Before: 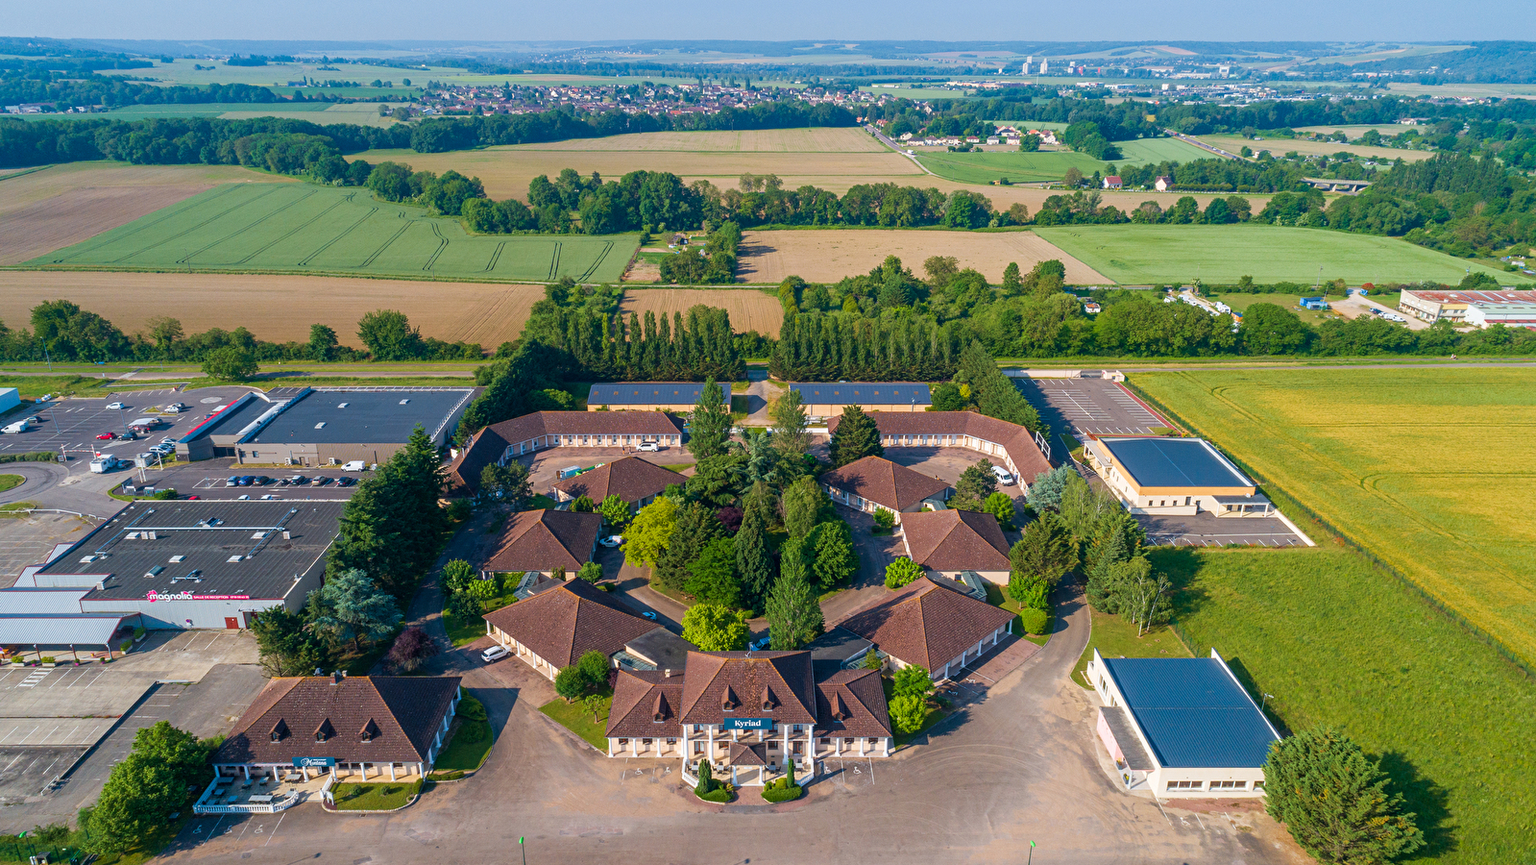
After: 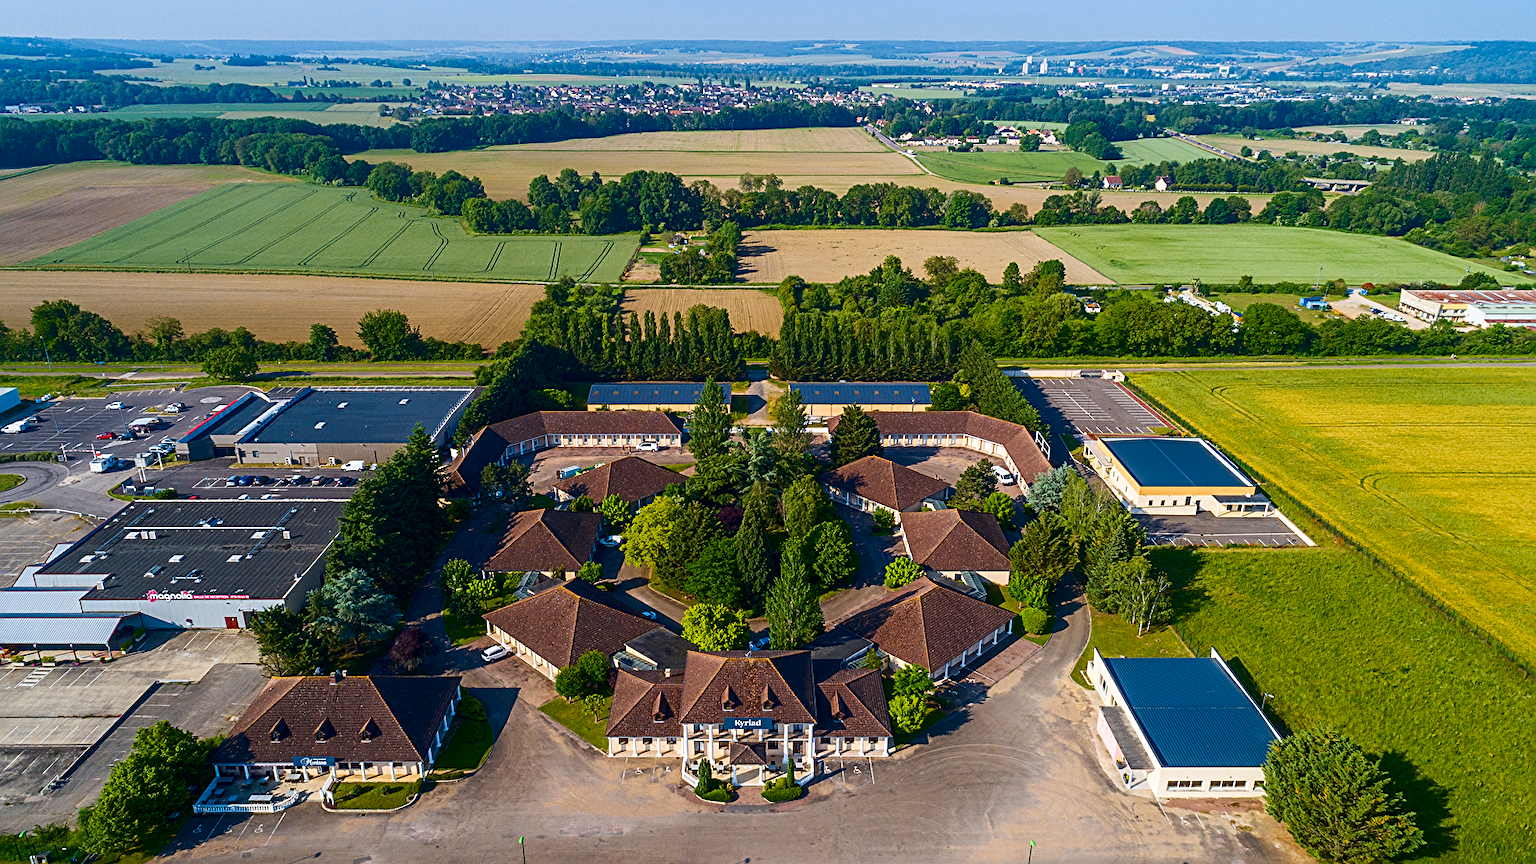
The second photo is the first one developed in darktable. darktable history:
color contrast: green-magenta contrast 0.81
contrast brightness saturation: contrast 0.19, brightness -0.11, saturation 0.21
exposure: compensate highlight preservation false
sharpen: on, module defaults
